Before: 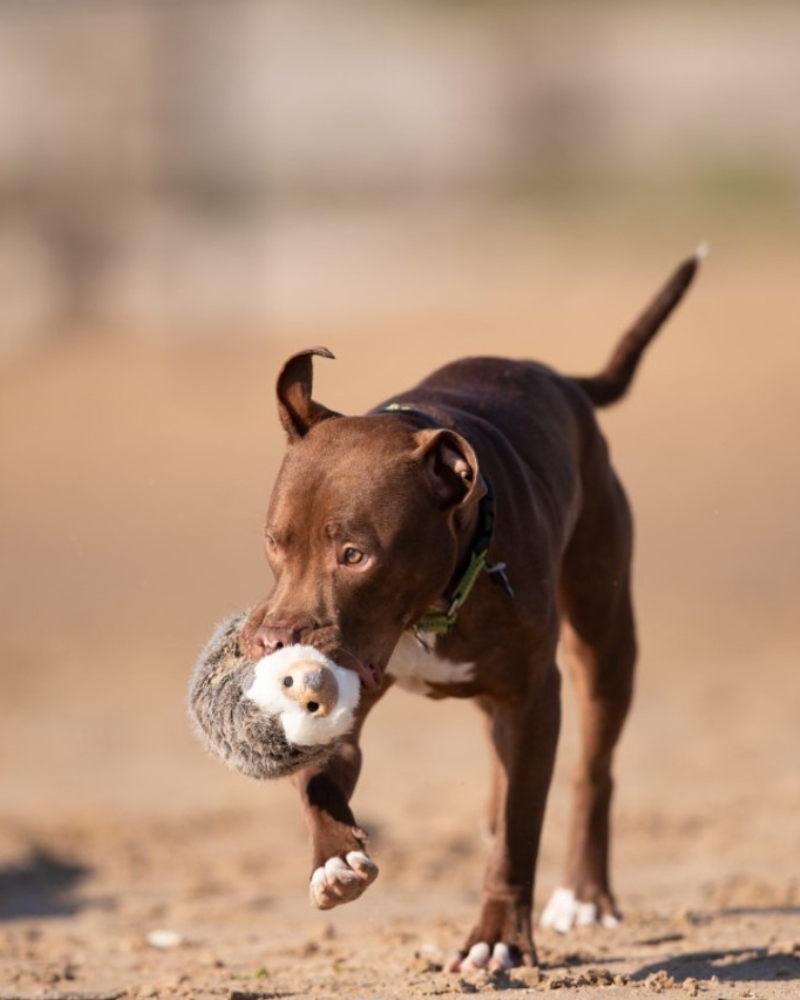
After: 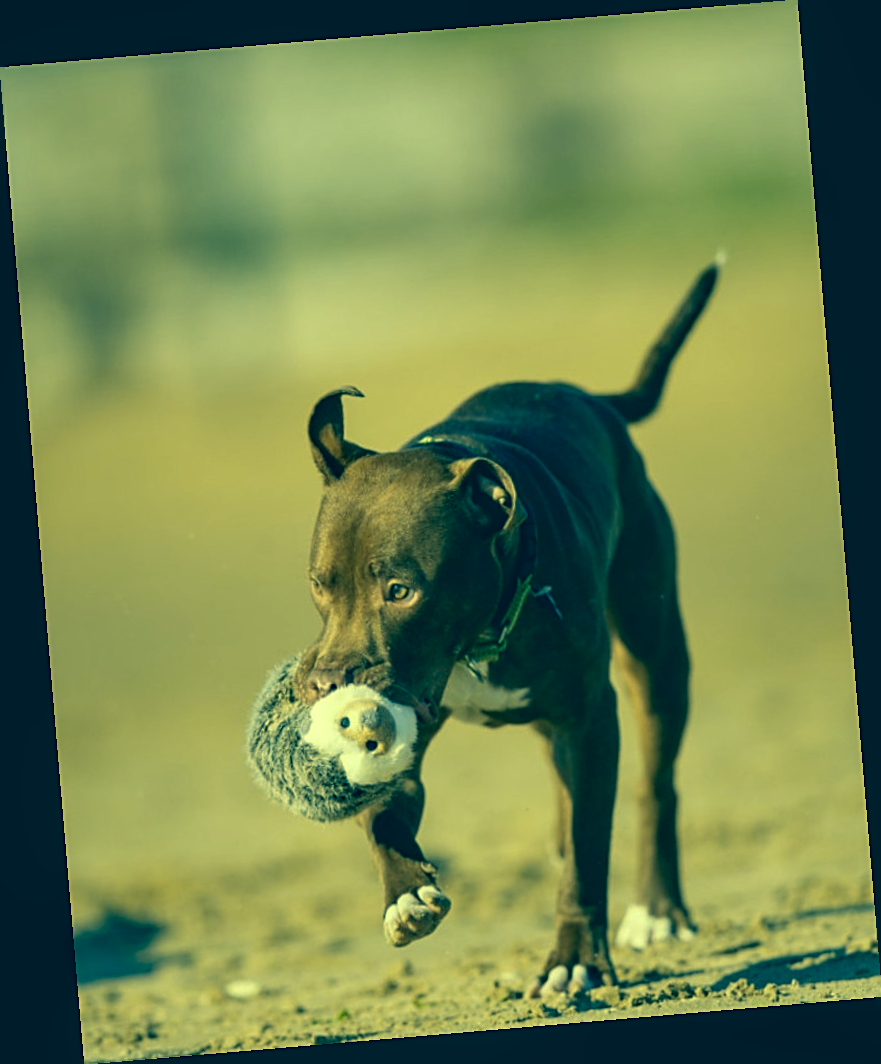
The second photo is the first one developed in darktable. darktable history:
color correction: highlights a* -15.58, highlights b* 40, shadows a* -40, shadows b* -26.18
local contrast: on, module defaults
sharpen: on, module defaults
rotate and perspective: rotation -4.86°, automatic cropping off
